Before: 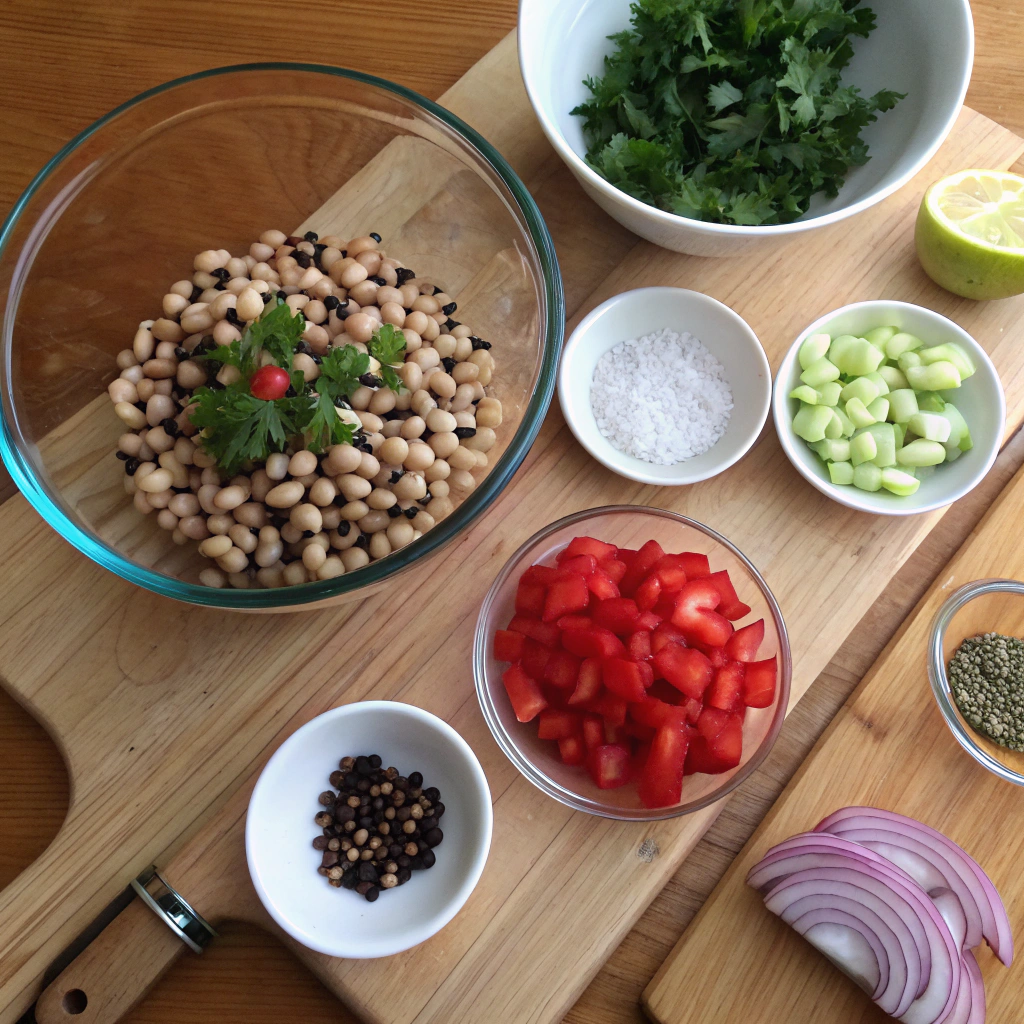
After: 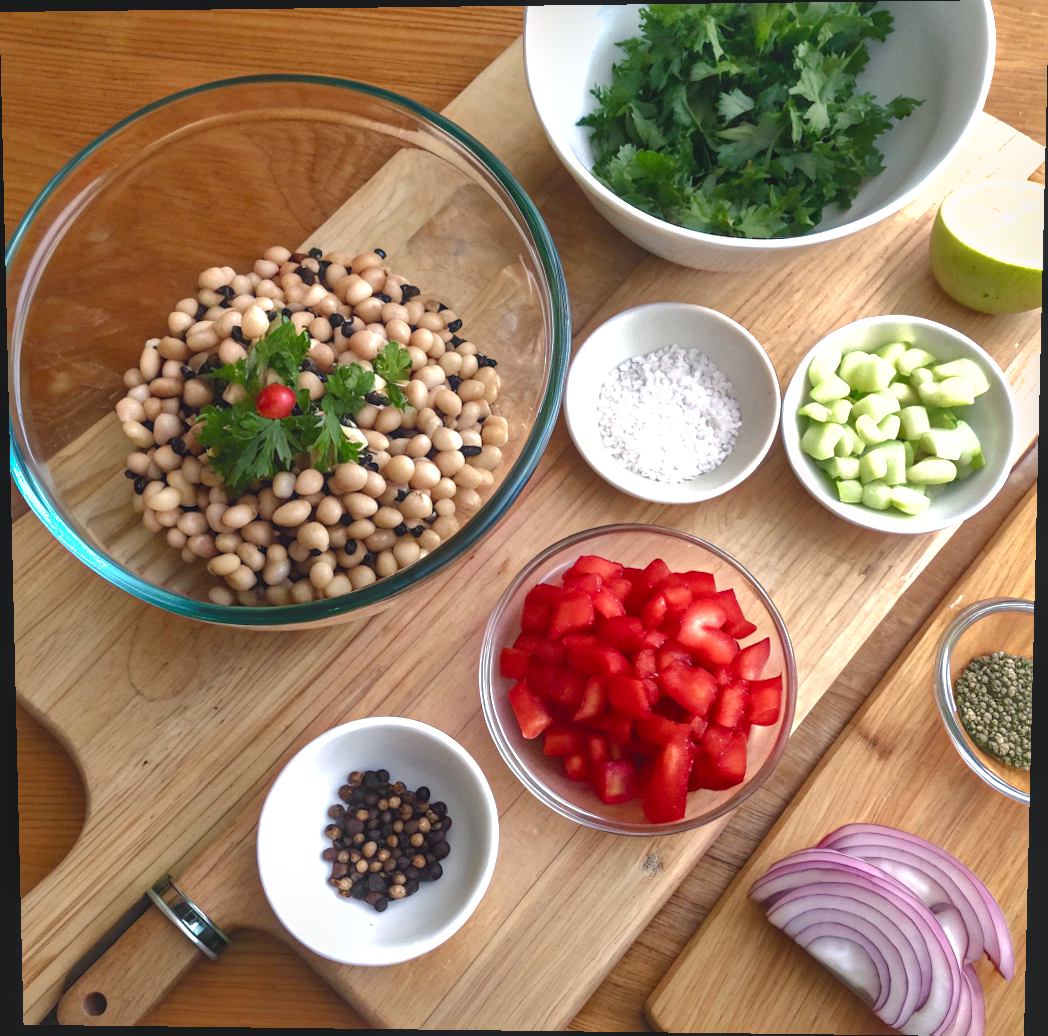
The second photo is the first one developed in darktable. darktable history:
rotate and perspective: lens shift (vertical) 0.048, lens shift (horizontal) -0.024, automatic cropping off
local contrast: detail 130%
exposure: exposure 0.6 EV, compensate highlight preservation false
shadows and highlights: shadows 60, highlights -60
color balance rgb: shadows lift › chroma 2%, shadows lift › hue 250°, power › hue 326.4°, highlights gain › chroma 2%, highlights gain › hue 64.8°, global offset › luminance 0.5%, global offset › hue 58.8°, perceptual saturation grading › highlights -25%, perceptual saturation grading › shadows 30%, global vibrance 15%
